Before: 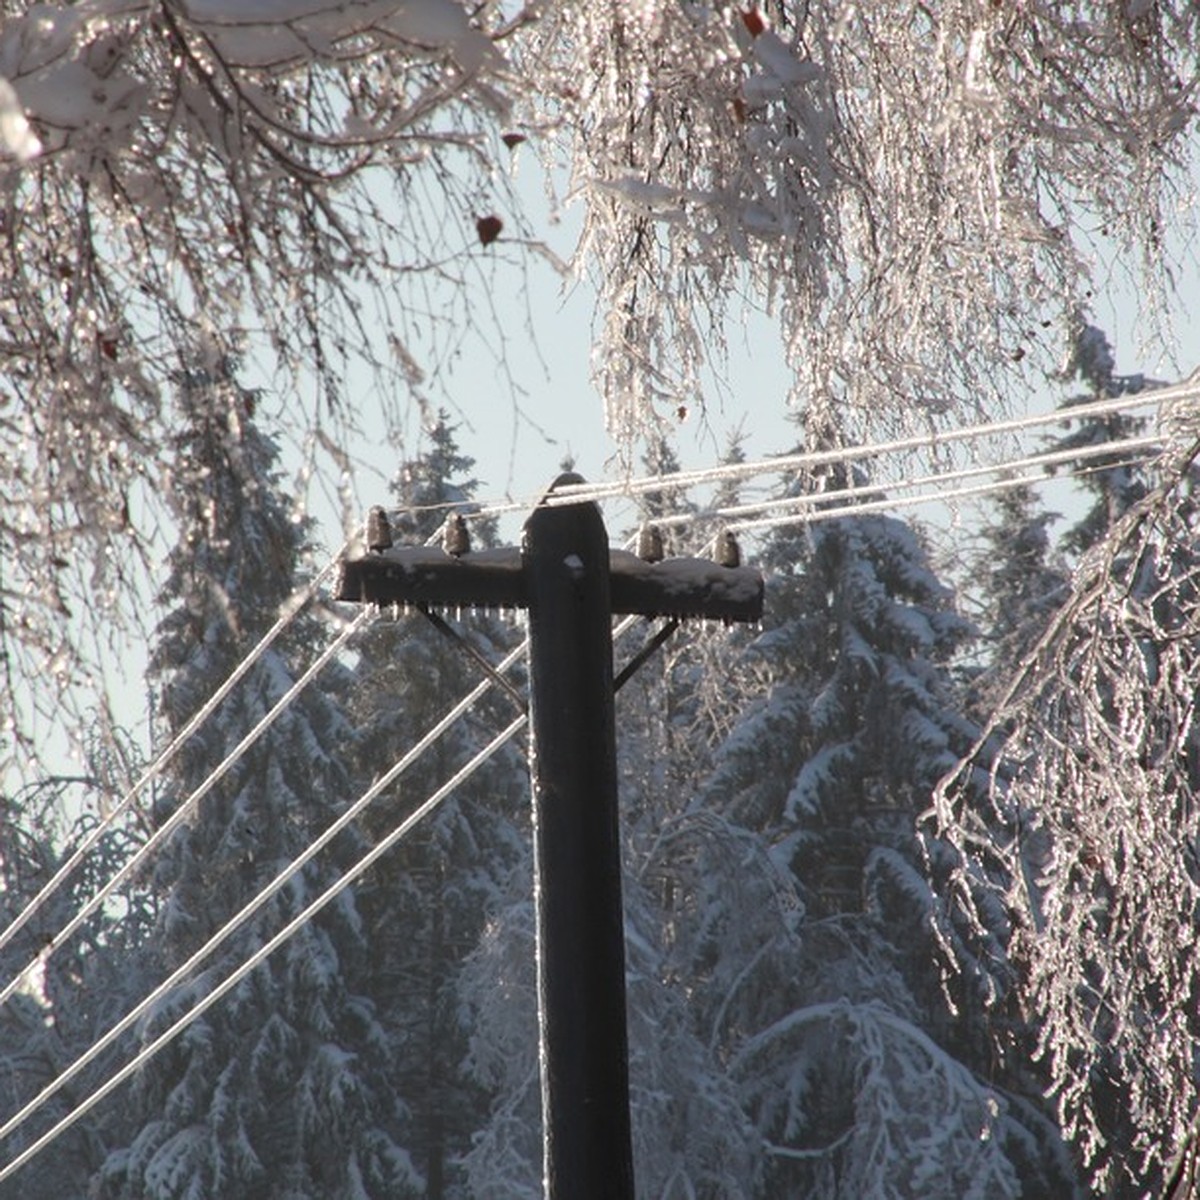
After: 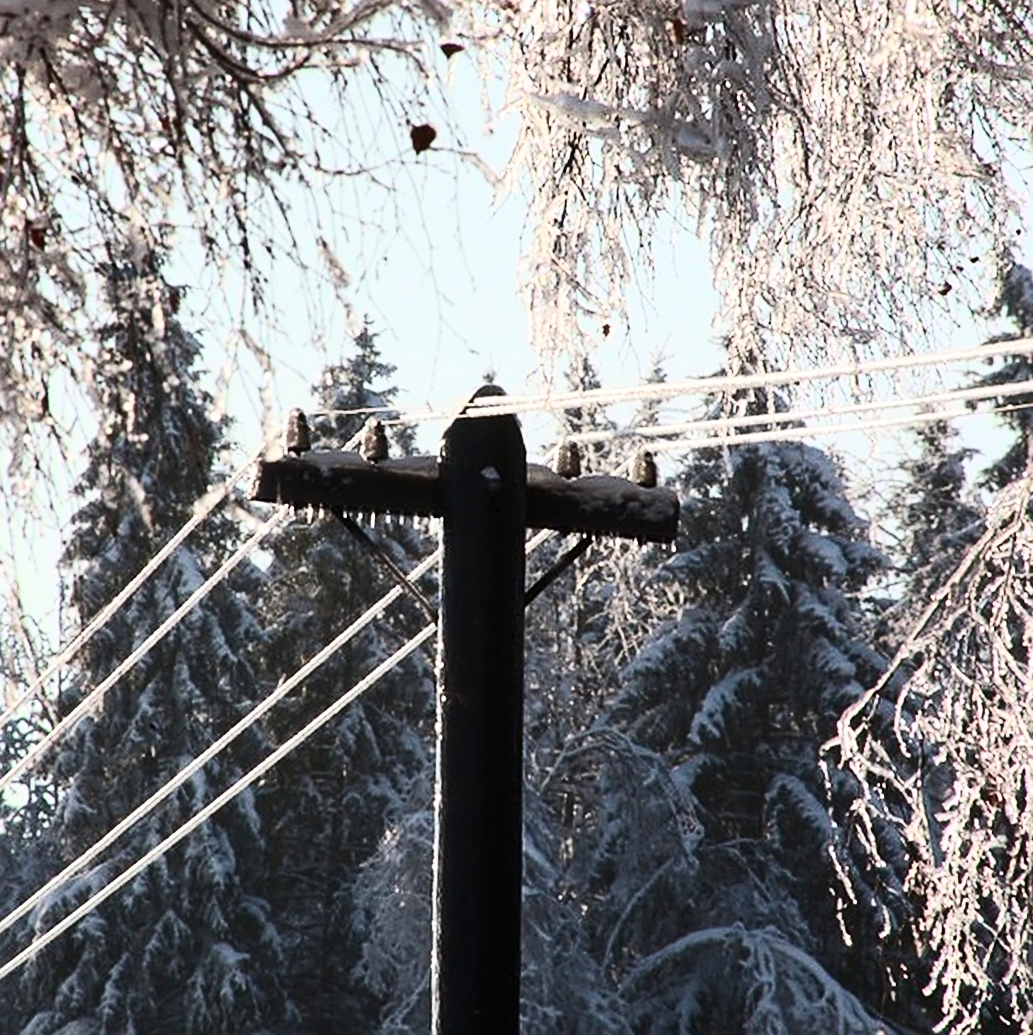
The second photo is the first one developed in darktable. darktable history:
sharpen: on, module defaults
contrast brightness saturation: contrast 0.404, brightness 0.104, saturation 0.214
filmic rgb: black relative exposure -12.01 EV, white relative exposure 2.81 EV, threshold 5.95 EV, target black luminance 0%, hardness 8.03, latitude 70.53%, contrast 1.138, highlights saturation mix 11%, shadows ↔ highlights balance -0.388%, color science v6 (2022), enable highlight reconstruction true
crop and rotate: angle -2.87°, left 5.064%, top 5.23%, right 4.605%, bottom 4.301%
